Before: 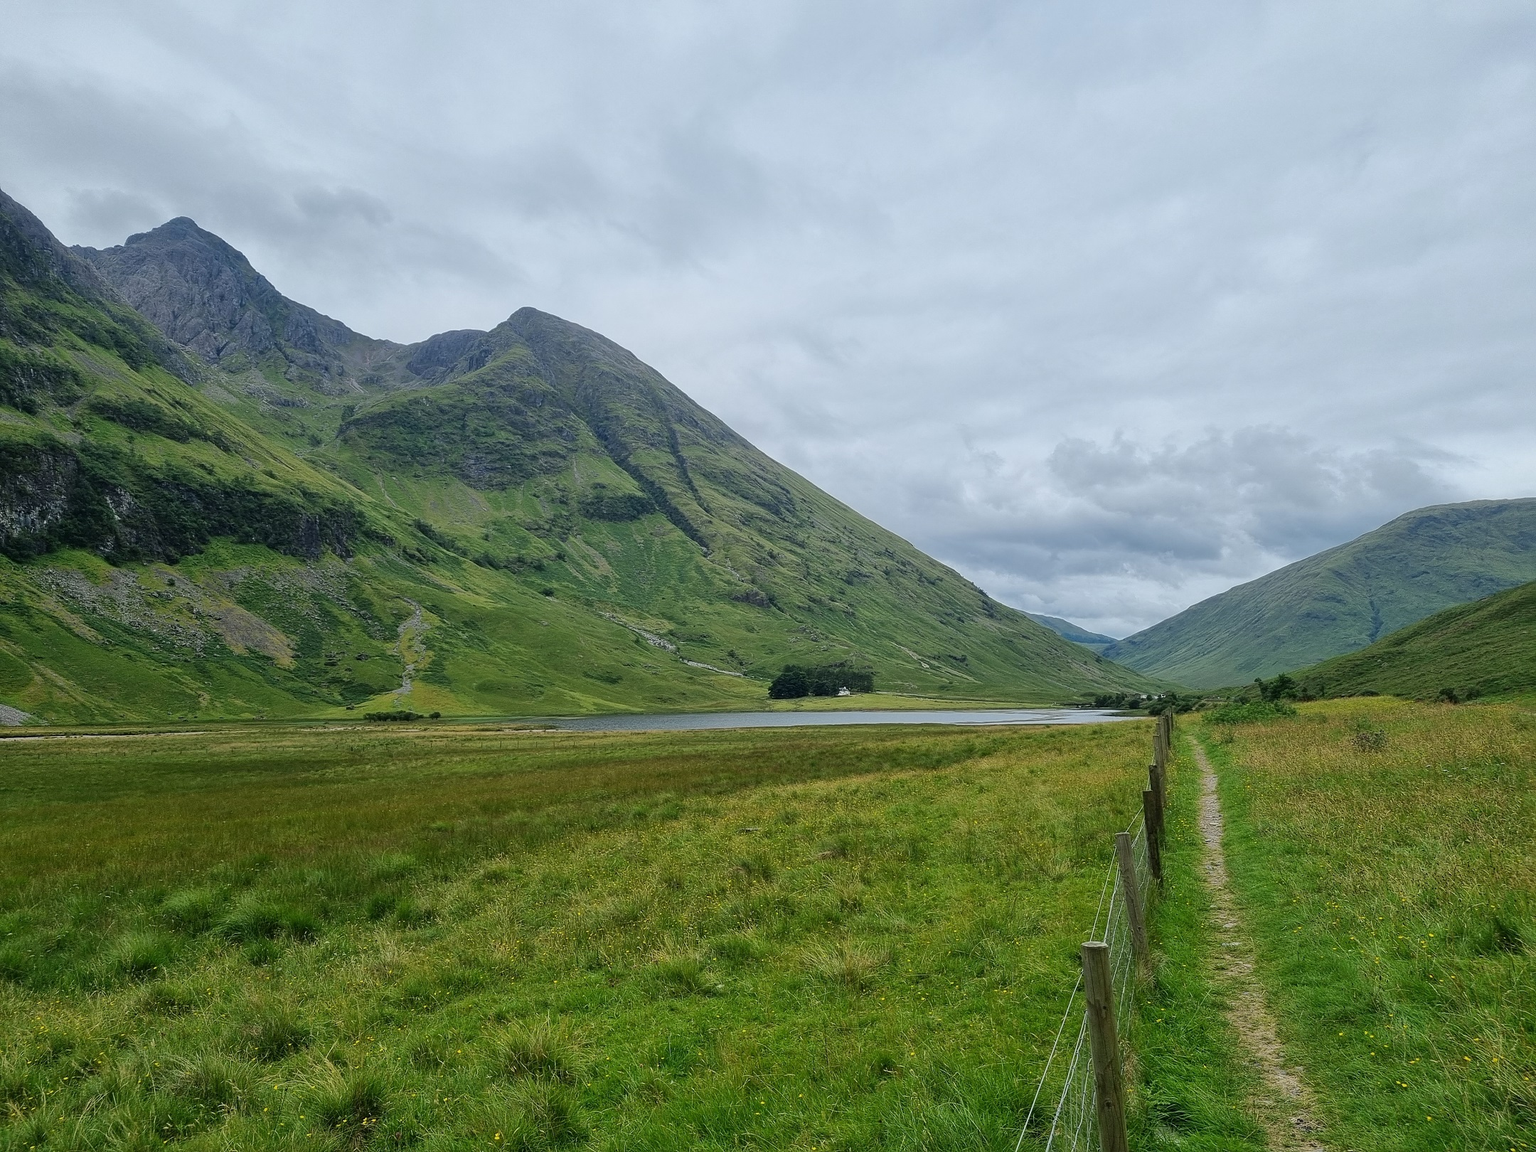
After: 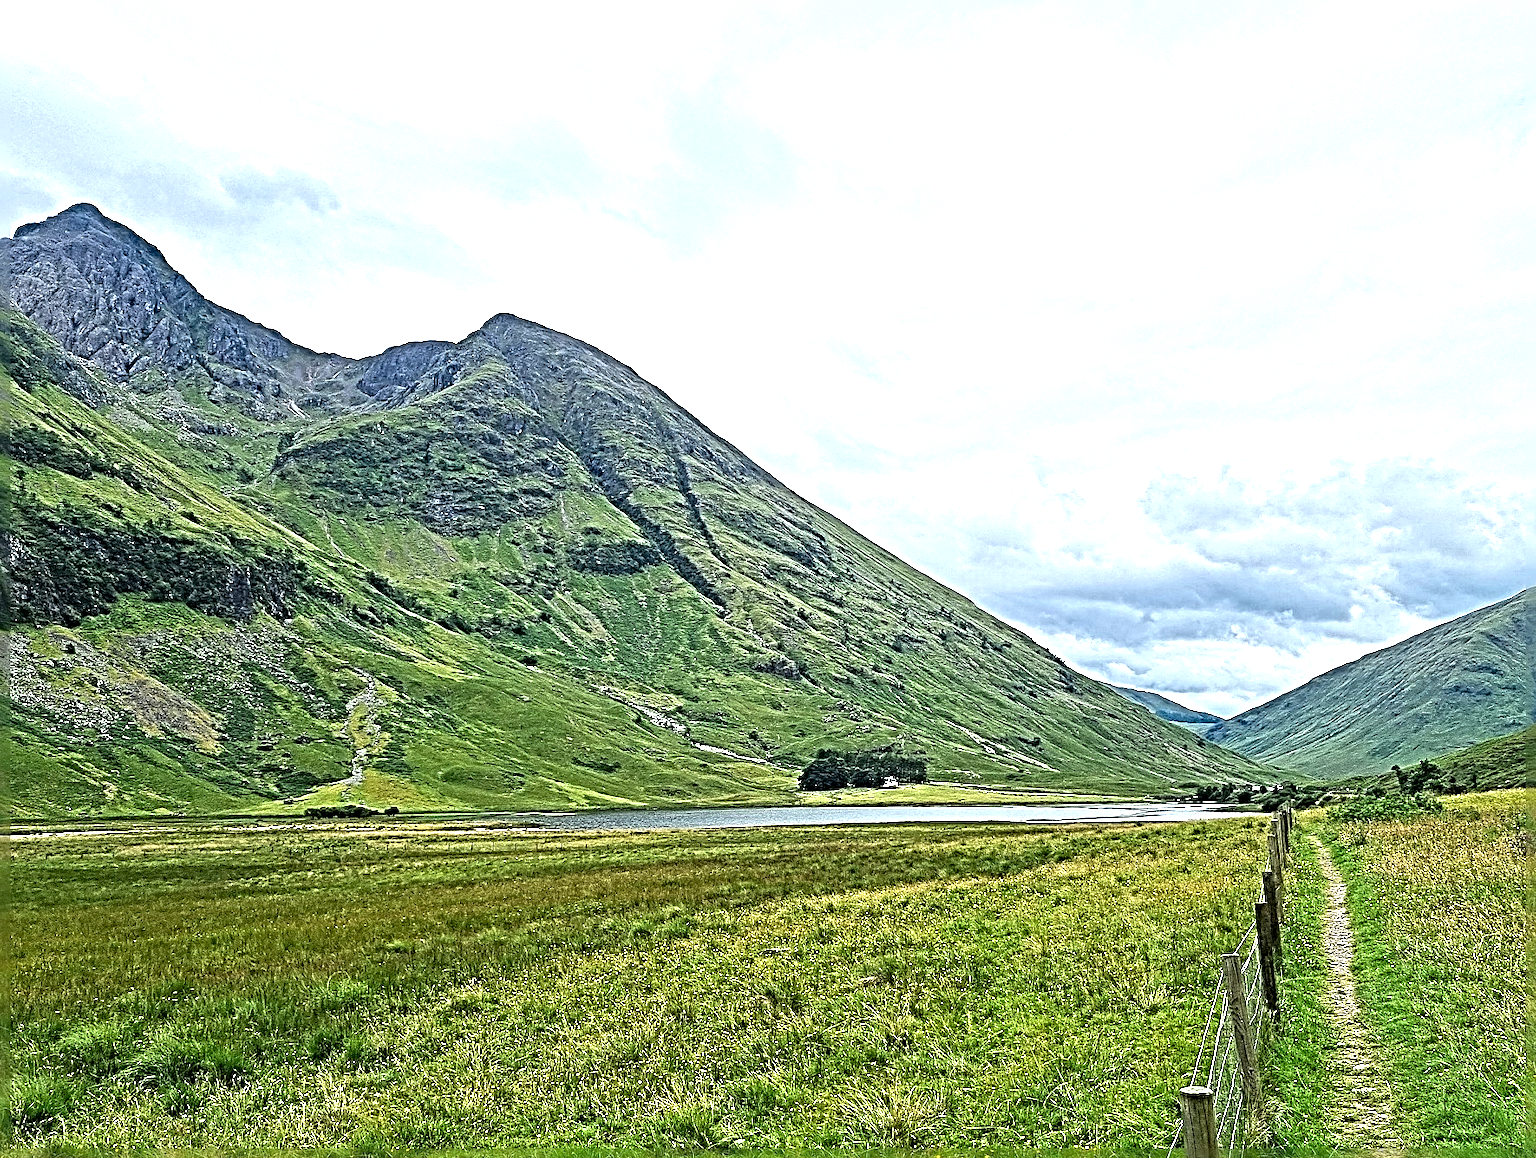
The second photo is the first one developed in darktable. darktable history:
exposure: exposure 1.066 EV, compensate highlight preservation false
base curve: curves: ch0 [(0, 0) (0.303, 0.277) (1, 1)], preserve colors none
haze removal: compatibility mode true, adaptive false
sharpen: radius 6.252, amount 1.786, threshold 0.193
crop and rotate: left 7.434%, top 4.407%, right 10.535%, bottom 13.104%
